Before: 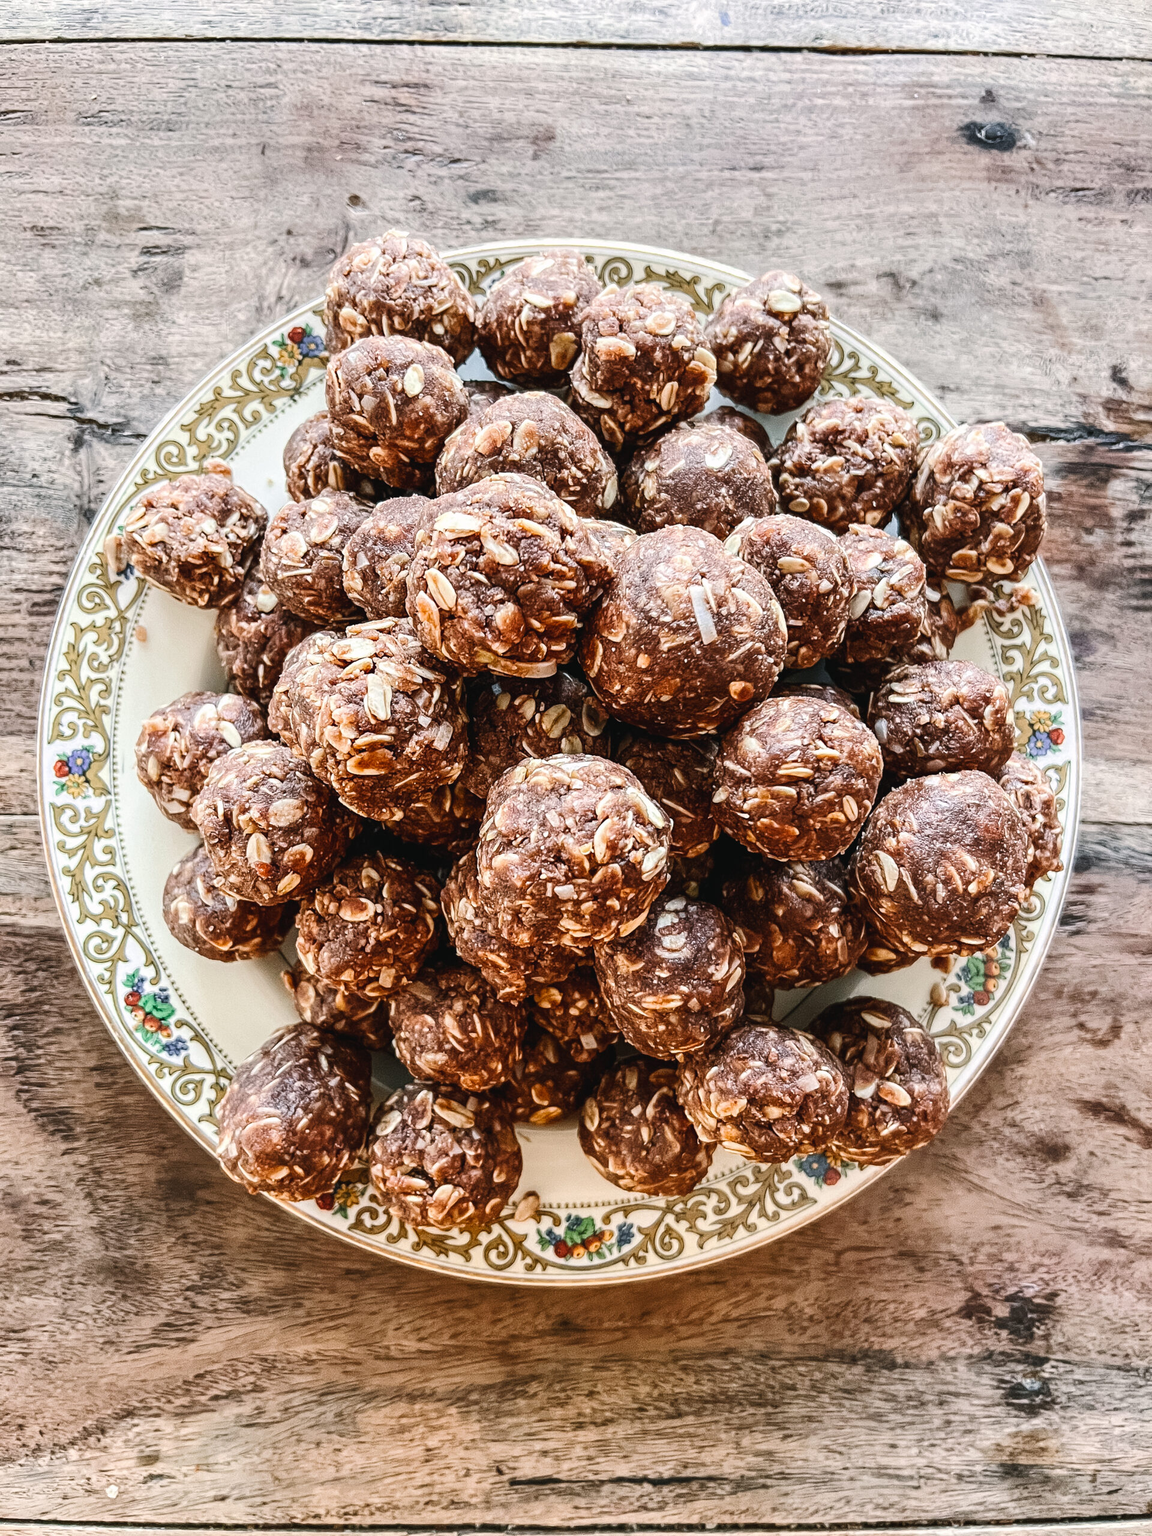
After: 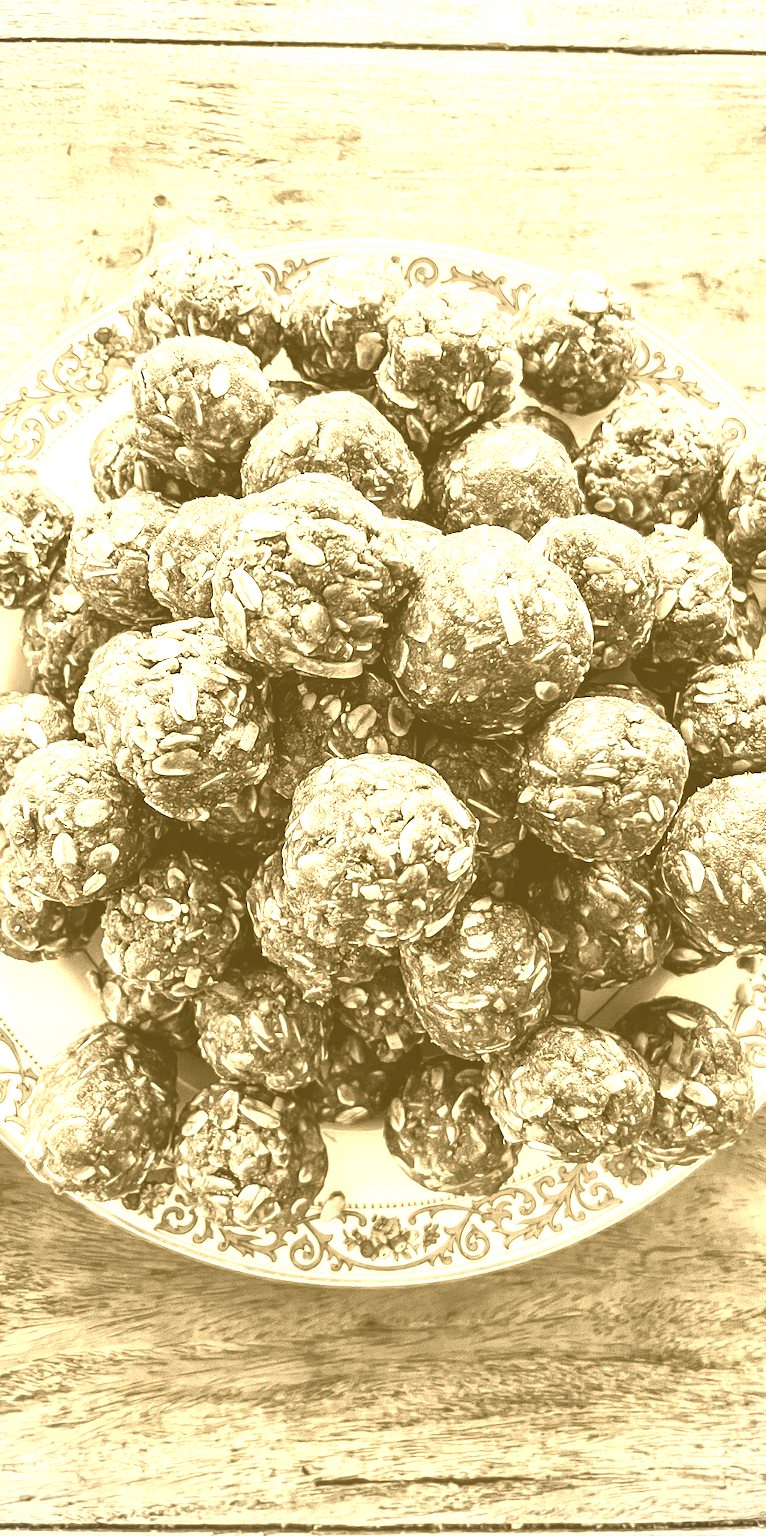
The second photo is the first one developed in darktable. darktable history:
crop: left 16.899%, right 16.556%
colorize: hue 36°, source mix 100%
color balance rgb: linear chroma grading › global chroma 15%, perceptual saturation grading › global saturation 30%
vignetting: fall-off start 91.19%
